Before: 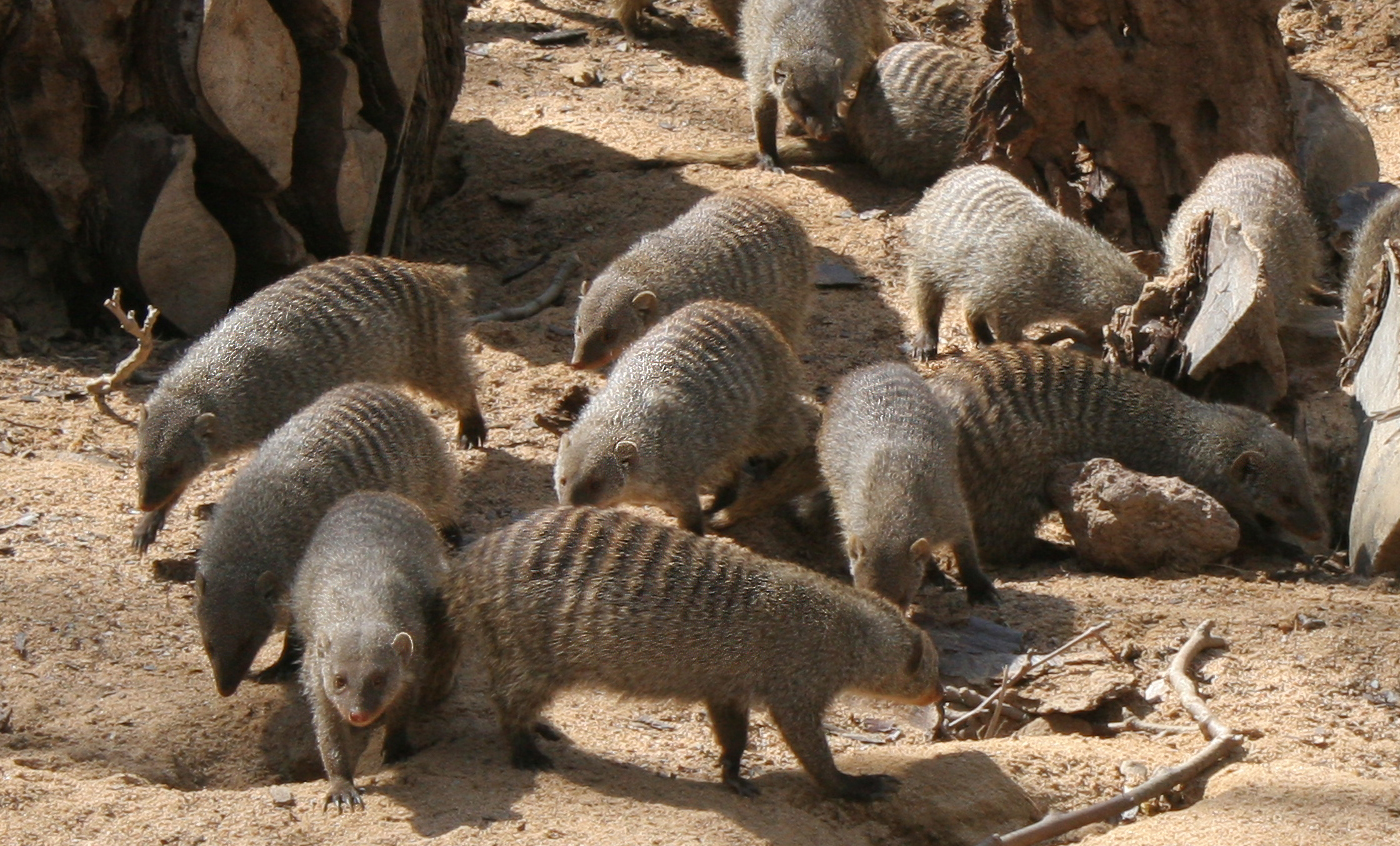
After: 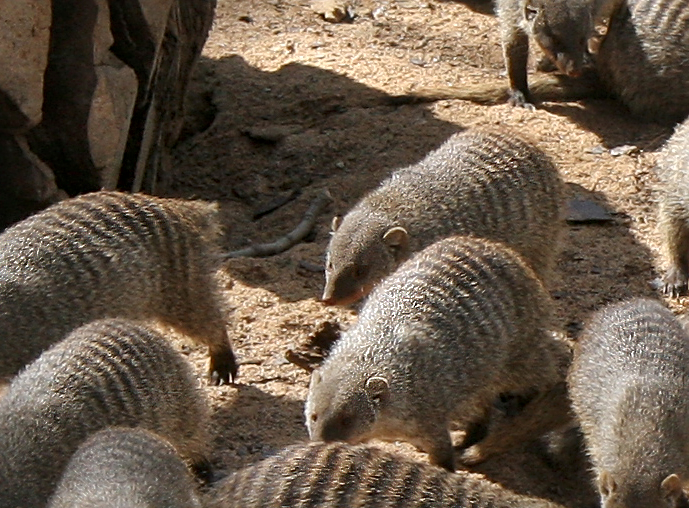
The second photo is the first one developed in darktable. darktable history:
sharpen: on, module defaults
local contrast: mode bilateral grid, contrast 20, coarseness 50, detail 132%, midtone range 0.2
tone equalizer: on, module defaults
crop: left 17.835%, top 7.675%, right 32.881%, bottom 32.213%
